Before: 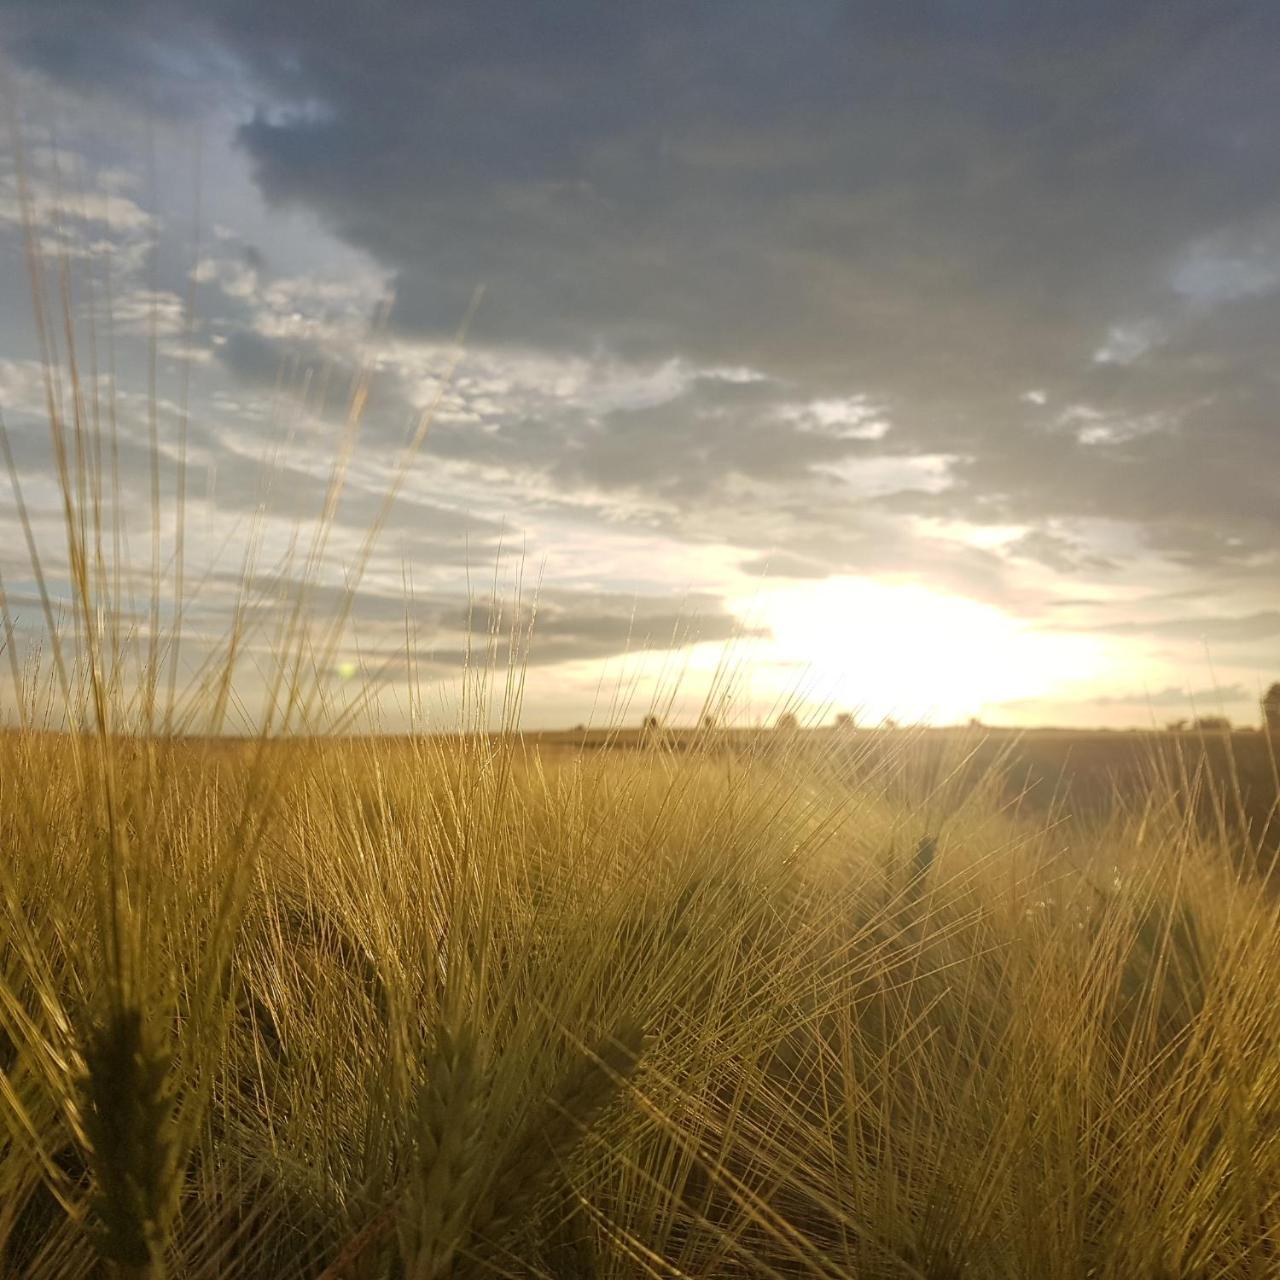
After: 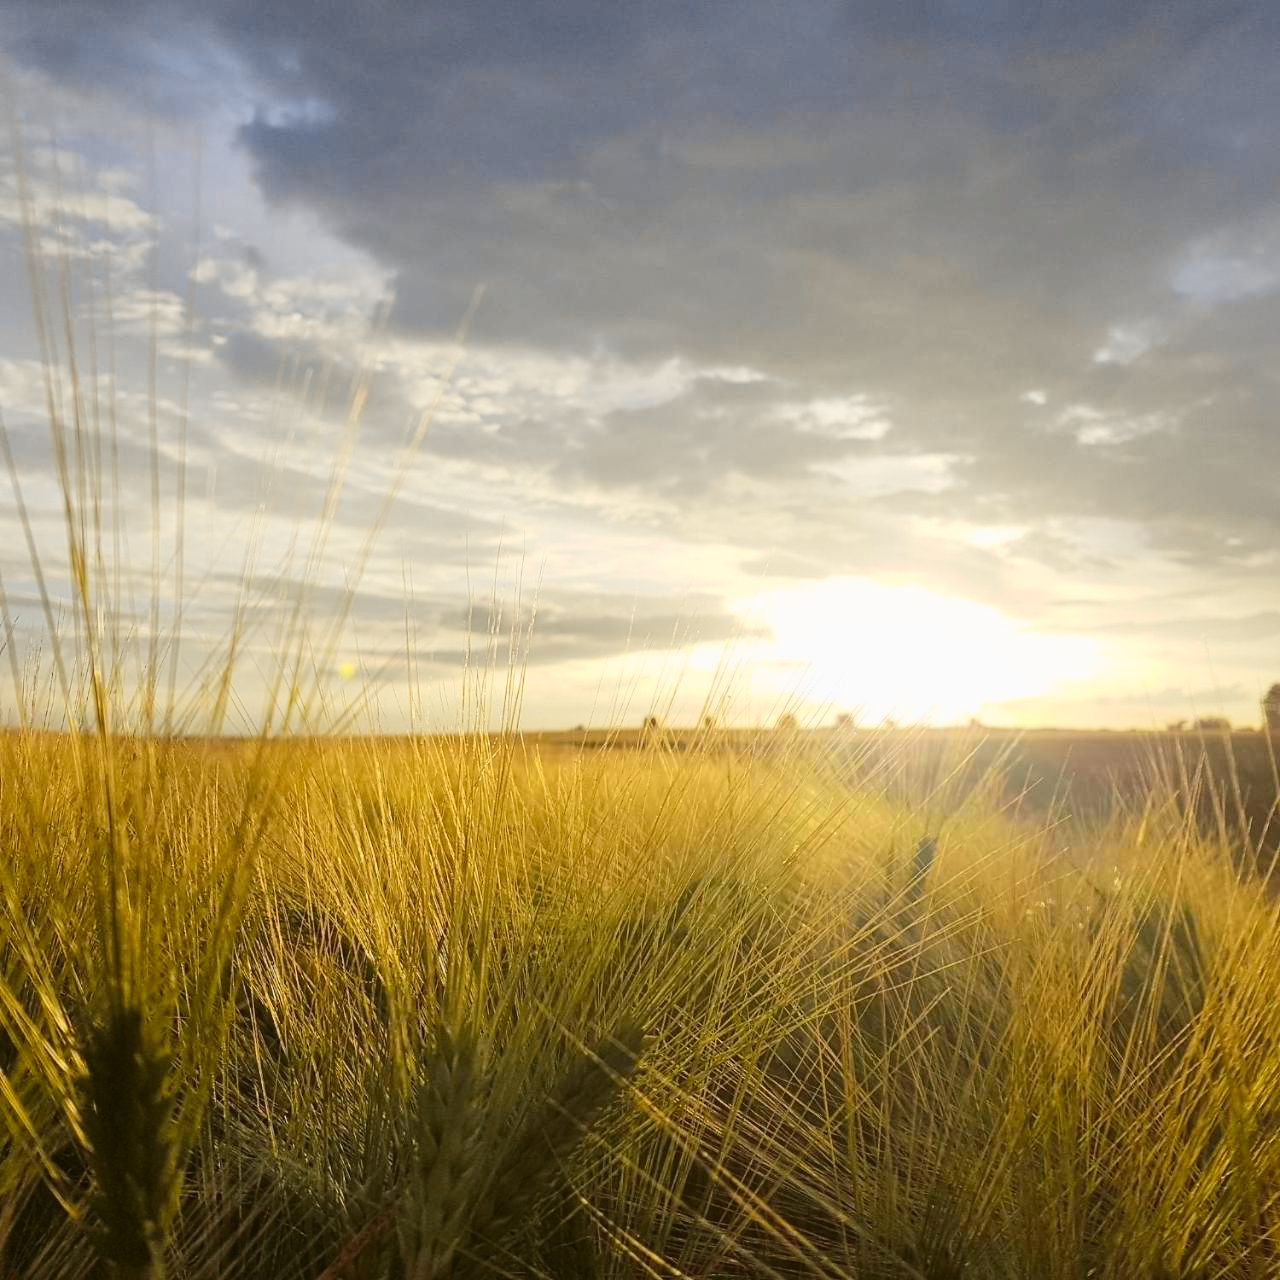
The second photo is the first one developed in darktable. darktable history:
tone curve: curves: ch0 [(0, 0.023) (0.103, 0.087) (0.277, 0.28) (0.46, 0.554) (0.569, 0.68) (0.735, 0.843) (0.994, 0.984)]; ch1 [(0, 0) (0.324, 0.285) (0.456, 0.438) (0.488, 0.497) (0.512, 0.503) (0.535, 0.535) (0.599, 0.606) (0.715, 0.738) (1, 1)]; ch2 [(0, 0) (0.369, 0.388) (0.449, 0.431) (0.478, 0.471) (0.502, 0.503) (0.55, 0.553) (0.603, 0.602) (0.656, 0.713) (1, 1)], color space Lab, independent channels, preserve colors none
